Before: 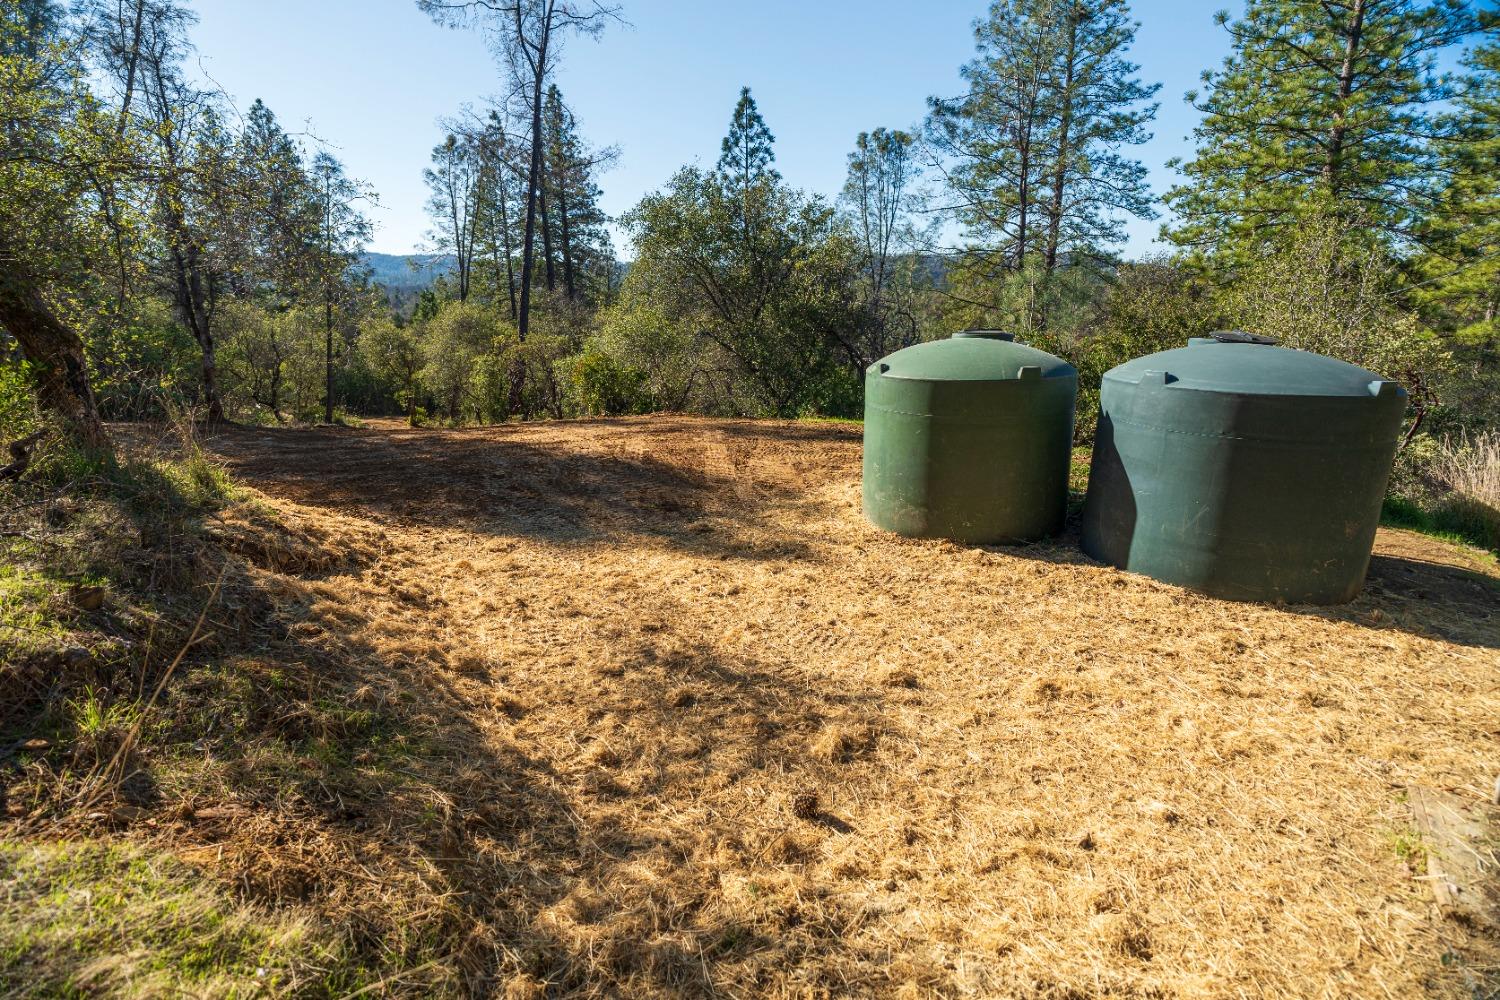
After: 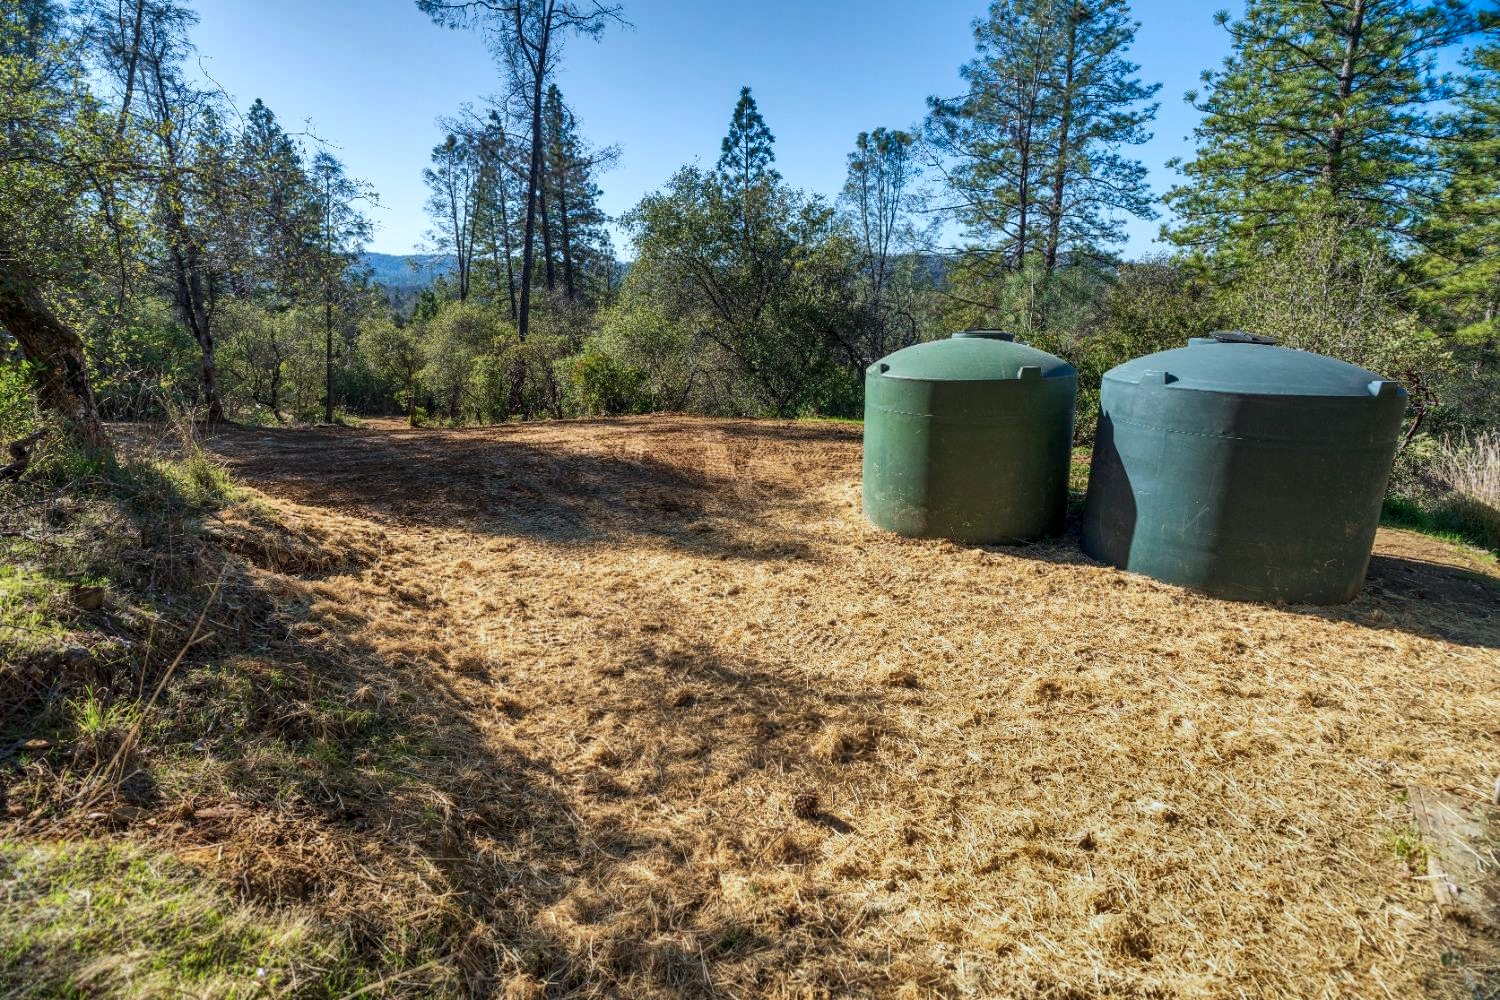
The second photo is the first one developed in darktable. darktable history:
shadows and highlights: white point adjustment -3.51, highlights -63.43, highlights color adjustment 40.09%, soften with gaussian
tone equalizer: edges refinement/feathering 500, mask exposure compensation -1.57 EV, preserve details no
color calibration: x 0.37, y 0.382, temperature 4310.16 K
local contrast: highlights 106%, shadows 99%, detail 119%, midtone range 0.2
